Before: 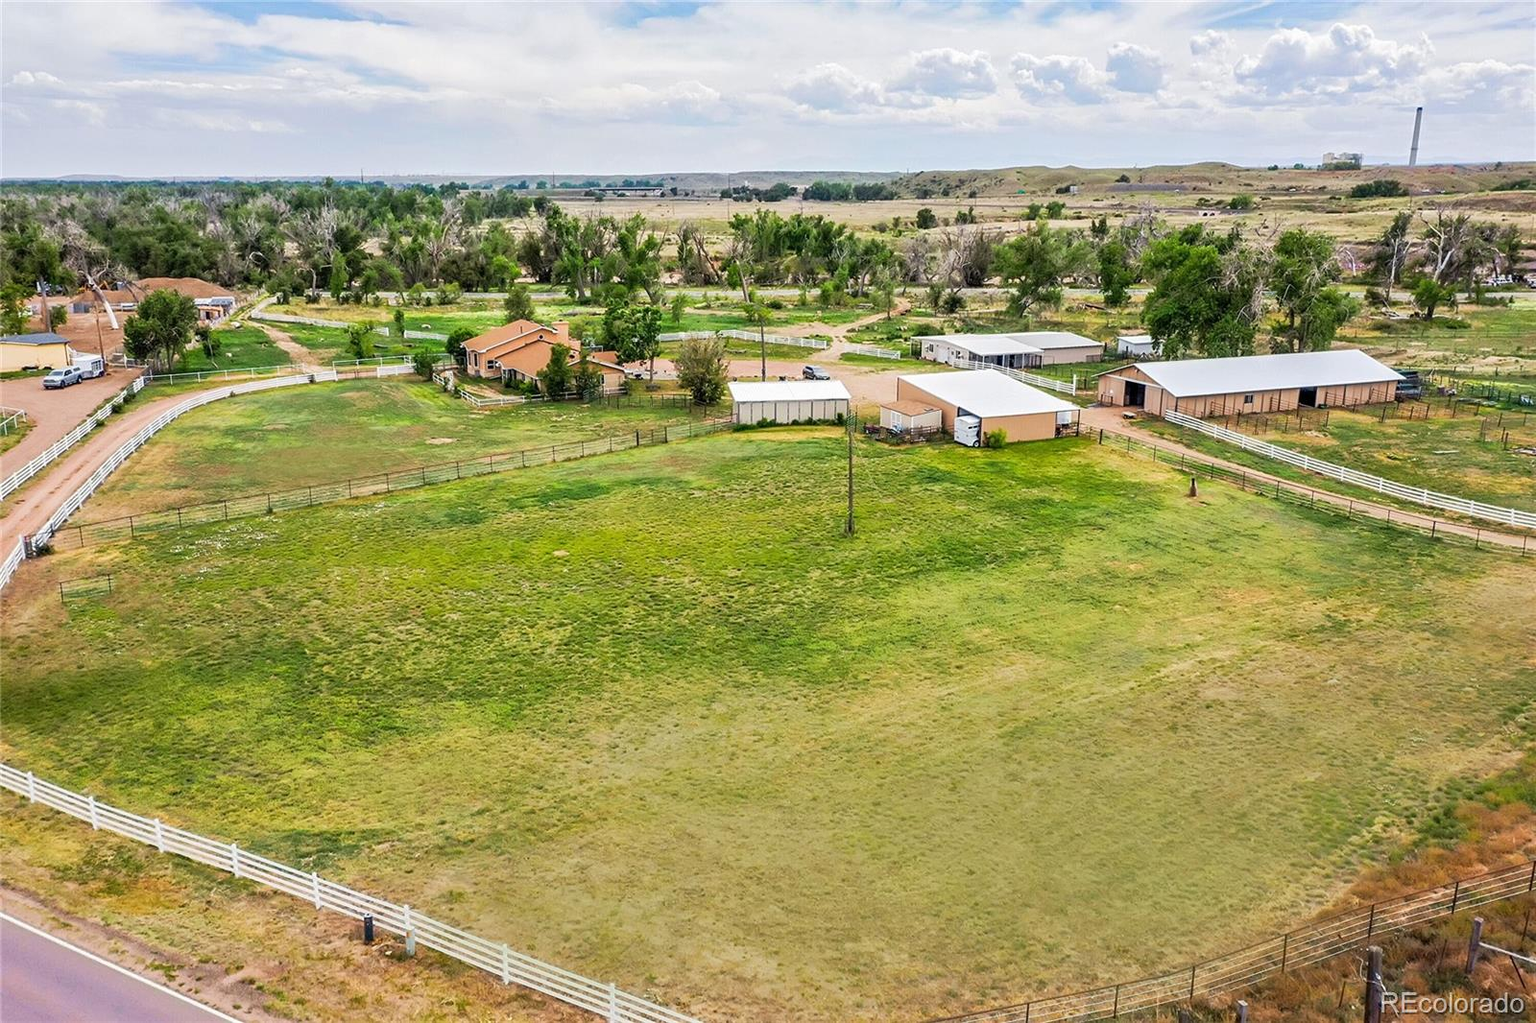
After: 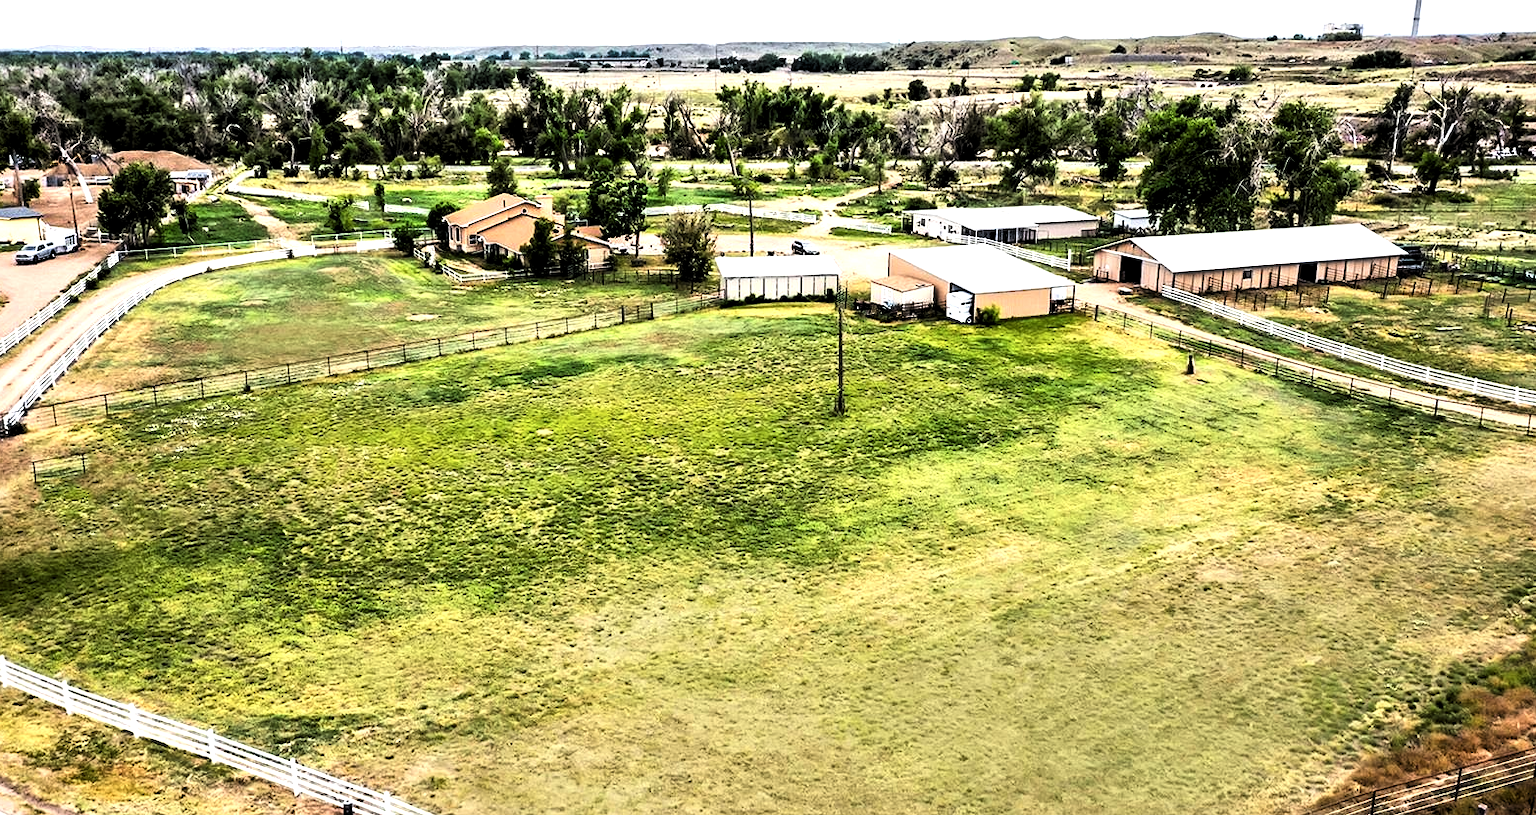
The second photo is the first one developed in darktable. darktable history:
shadows and highlights: shadows 4.1, highlights -17.6, soften with gaussian
contrast brightness saturation: contrast 0.28
crop and rotate: left 1.814%, top 12.818%, right 0.25%, bottom 9.225%
levels: levels [0.129, 0.519, 0.867]
